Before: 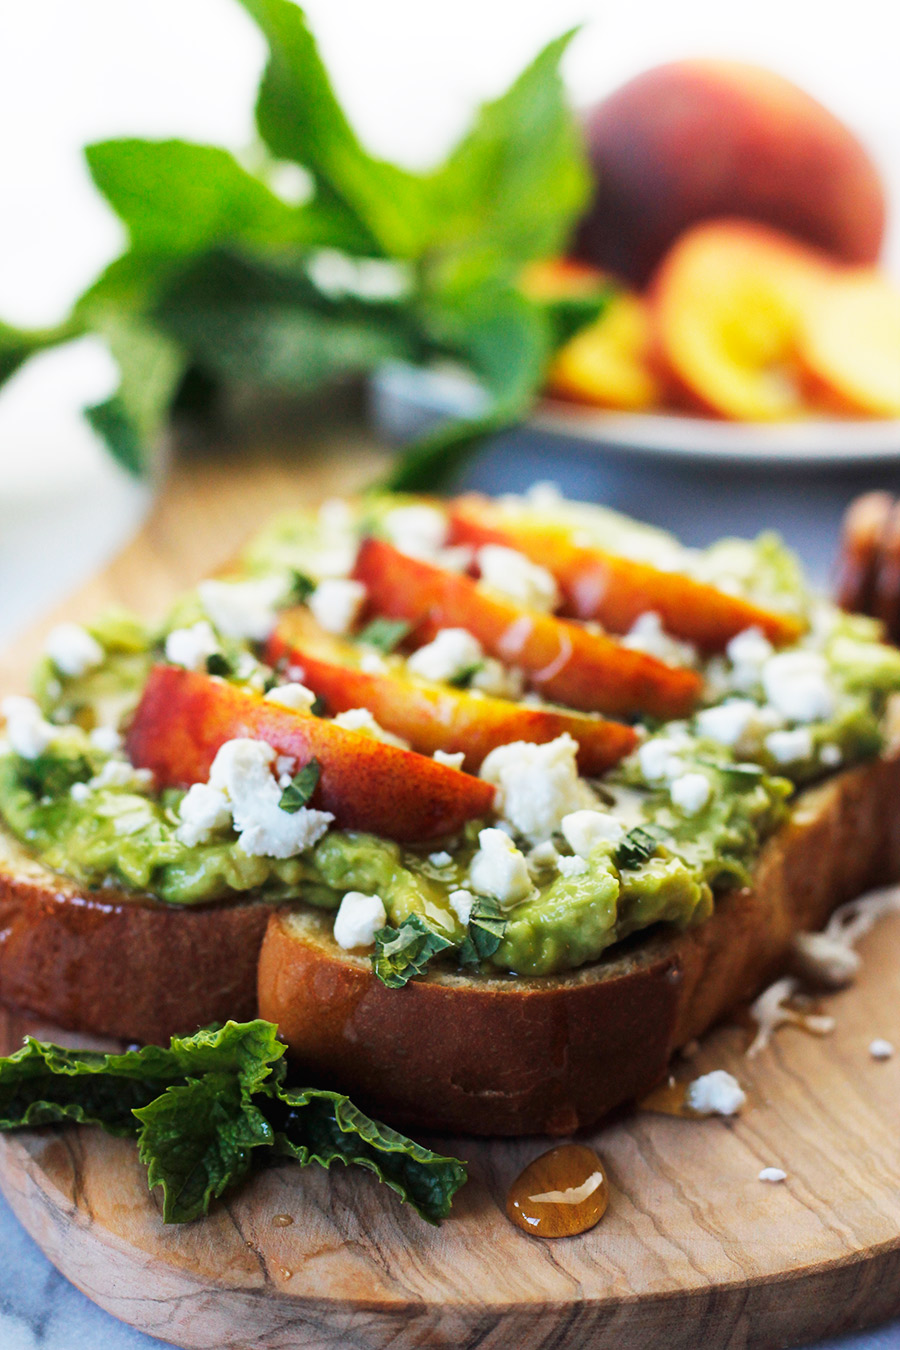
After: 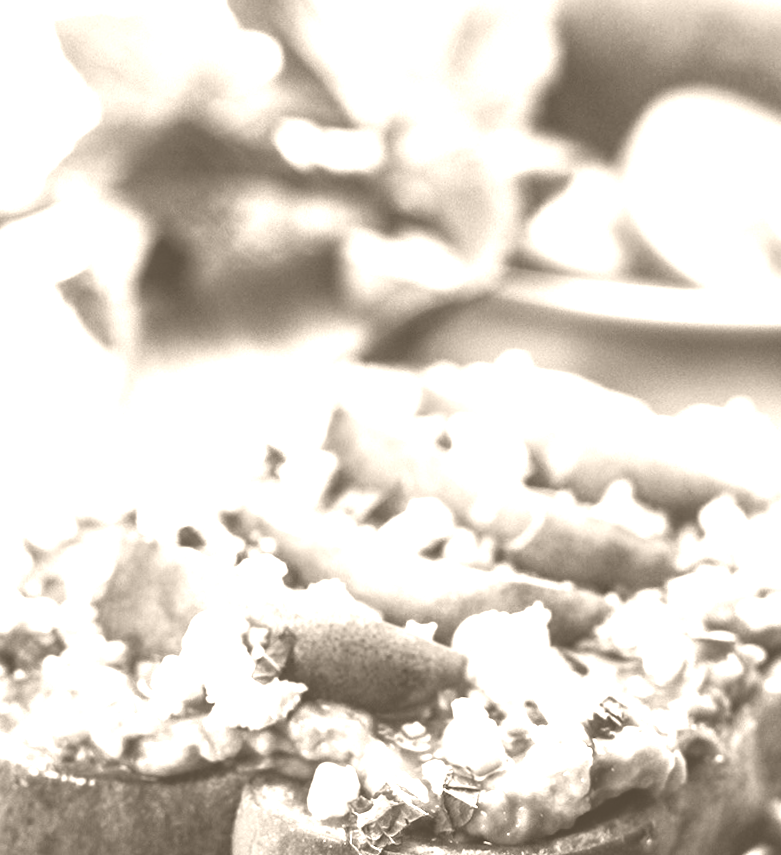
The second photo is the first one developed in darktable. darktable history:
colorize: hue 34.49°, saturation 35.33%, source mix 100%, version 1
crop: left 3.015%, top 8.969%, right 9.647%, bottom 26.457%
local contrast: on, module defaults
tone equalizer: -8 EV -0.75 EV, -7 EV -0.7 EV, -6 EV -0.6 EV, -5 EV -0.4 EV, -3 EV 0.4 EV, -2 EV 0.6 EV, -1 EV 0.7 EV, +0 EV 0.75 EV, edges refinement/feathering 500, mask exposure compensation -1.57 EV, preserve details no
rotate and perspective: rotation -0.45°, automatic cropping original format, crop left 0.008, crop right 0.992, crop top 0.012, crop bottom 0.988
